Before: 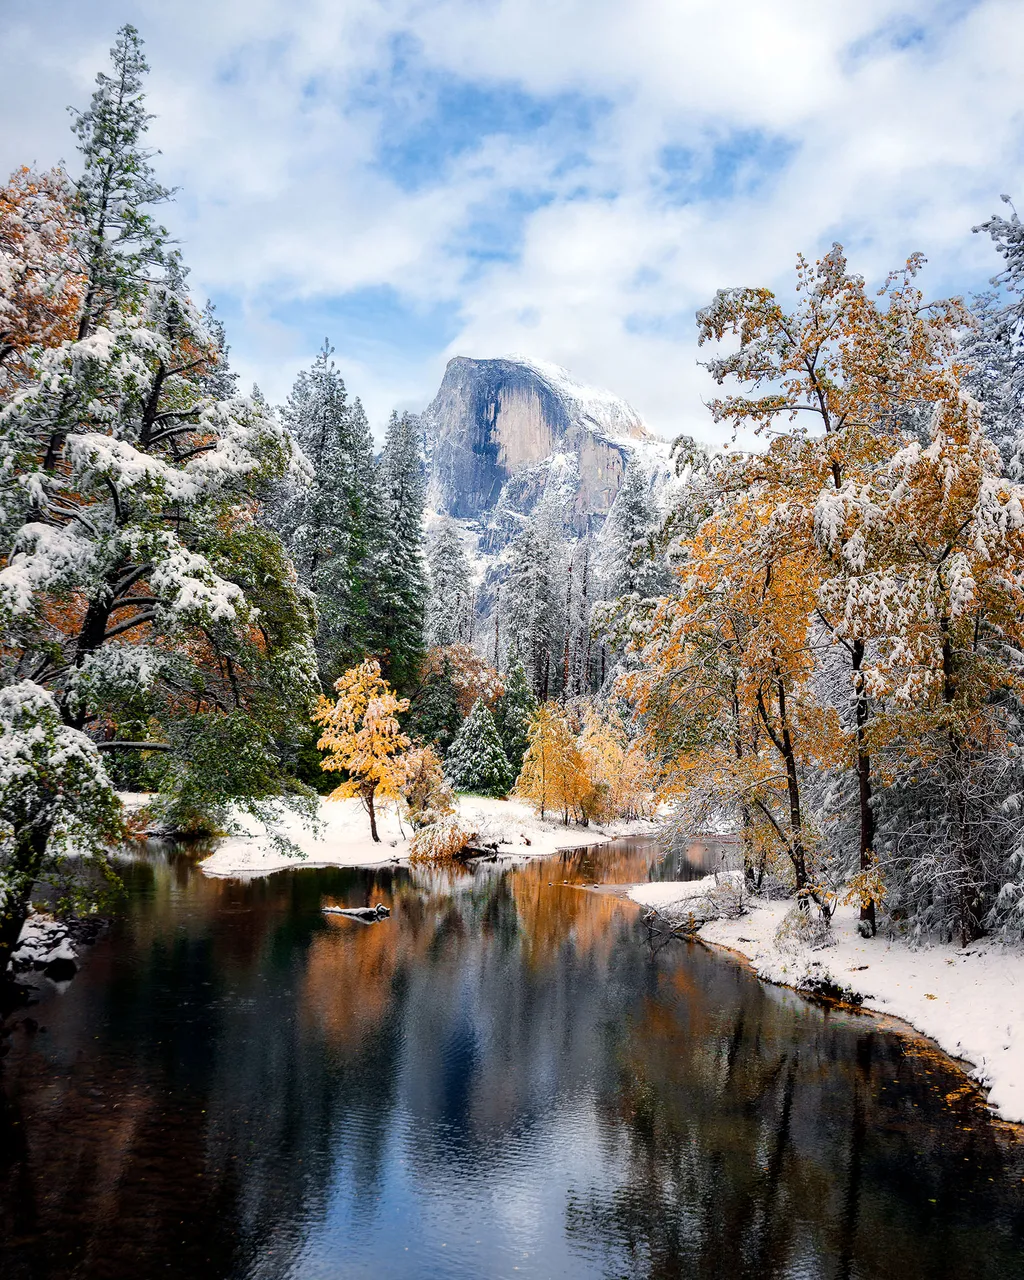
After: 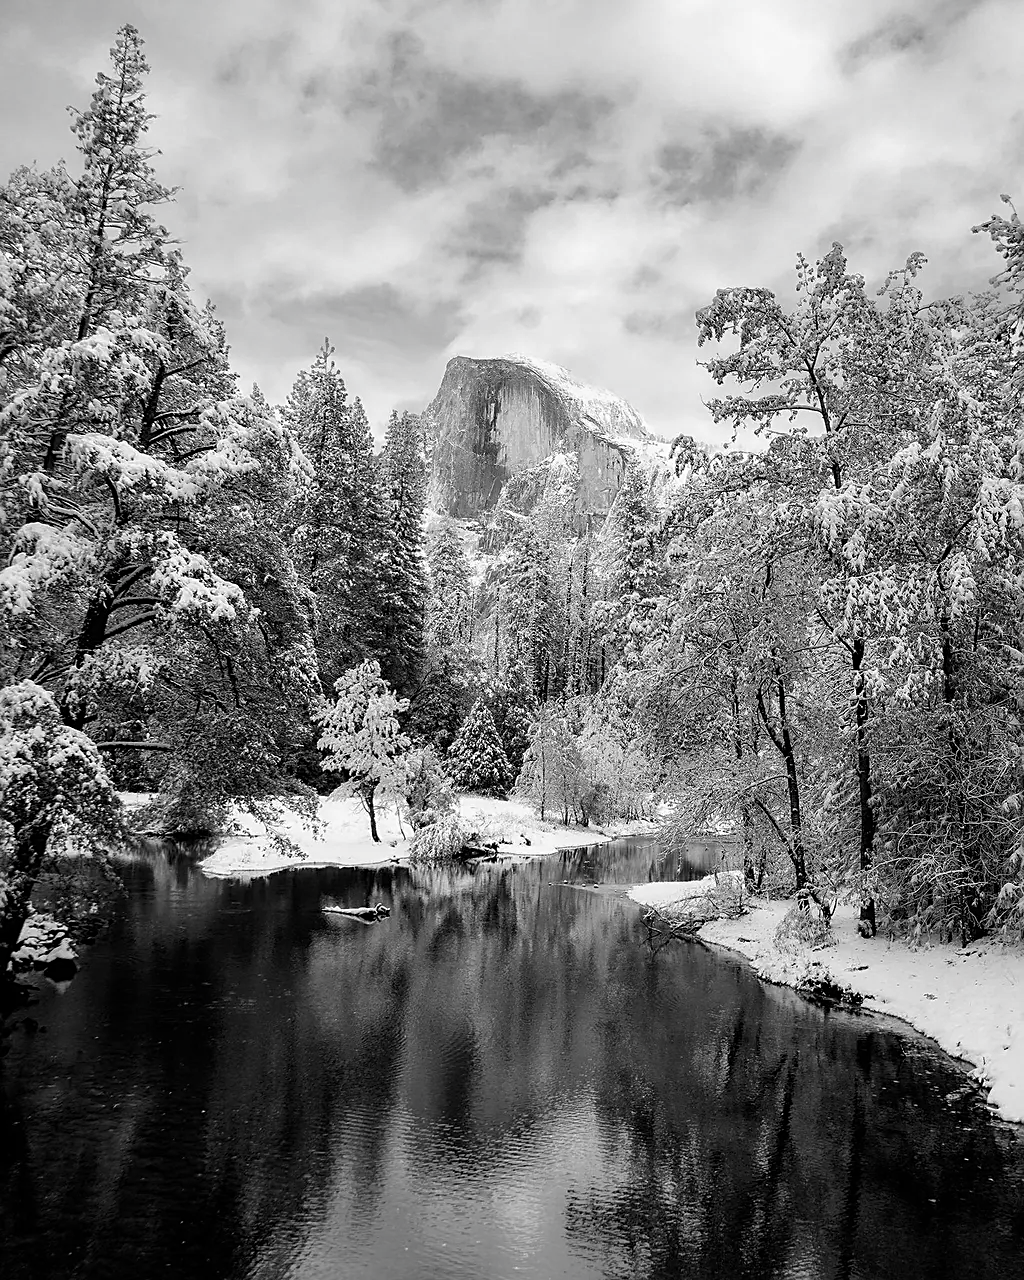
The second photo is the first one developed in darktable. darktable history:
sharpen: on, module defaults
contrast brightness saturation: saturation -0.993
shadows and highlights: shadows -20.03, white point adjustment -1.85, highlights -34.76, highlights color adjustment 49.31%
